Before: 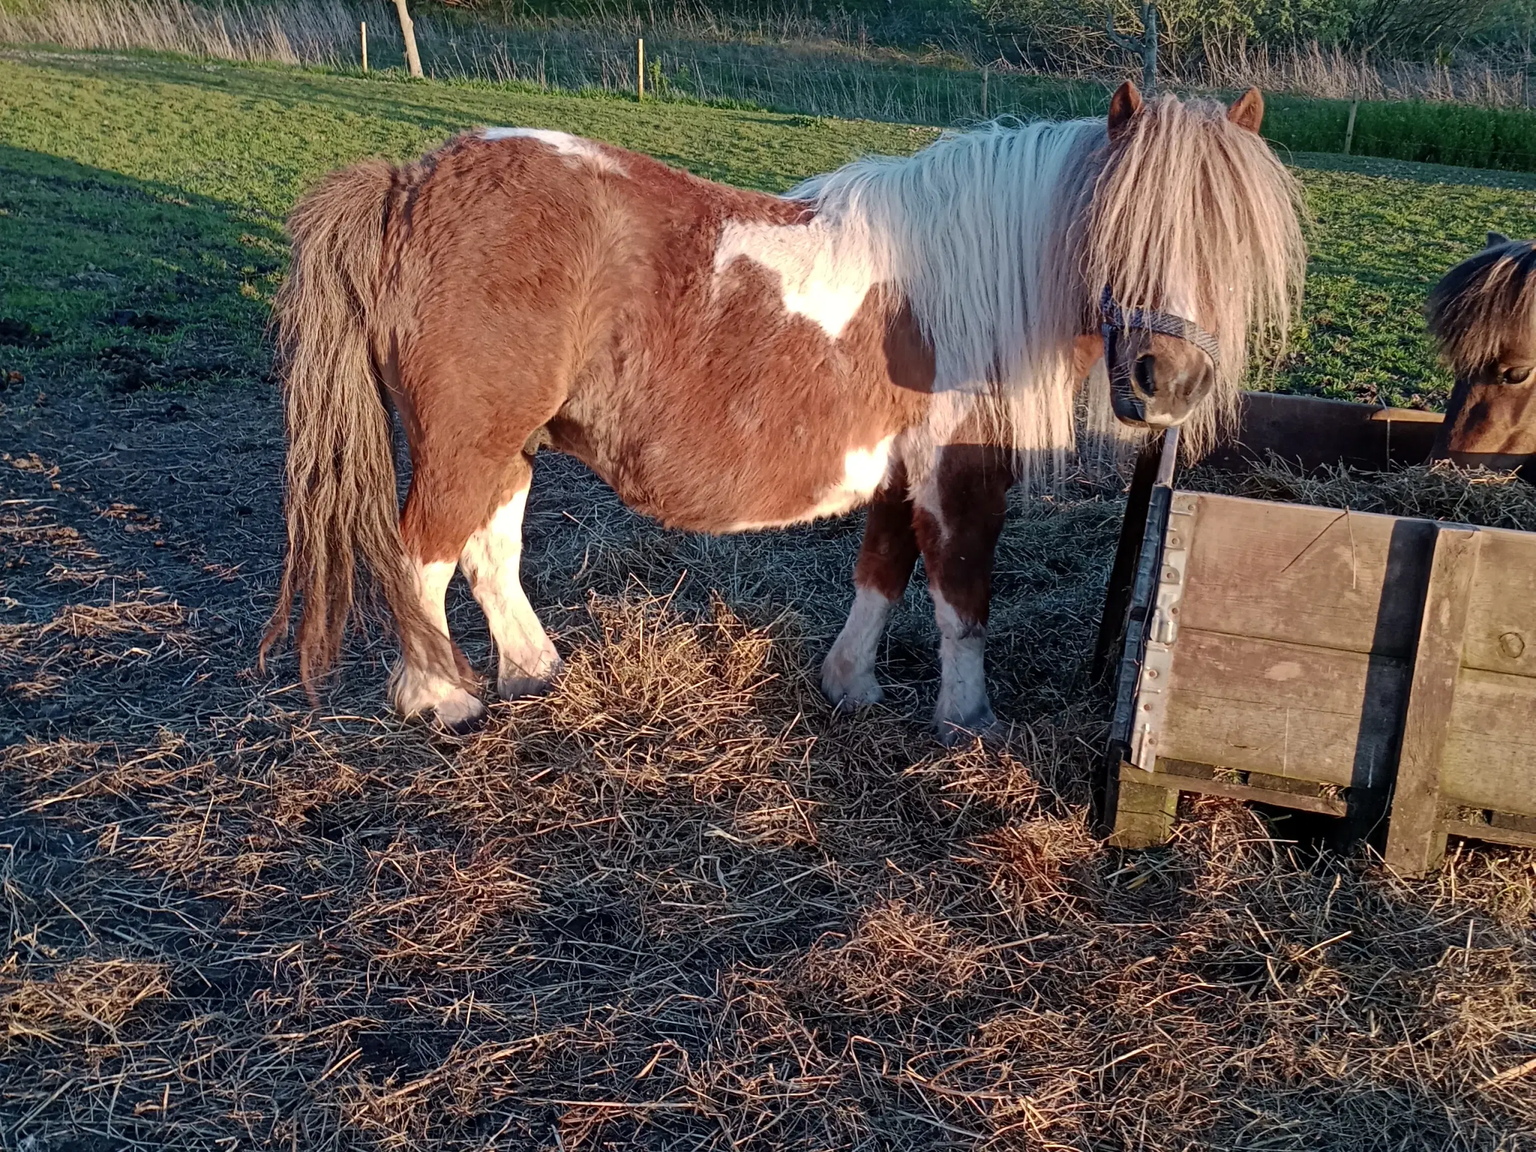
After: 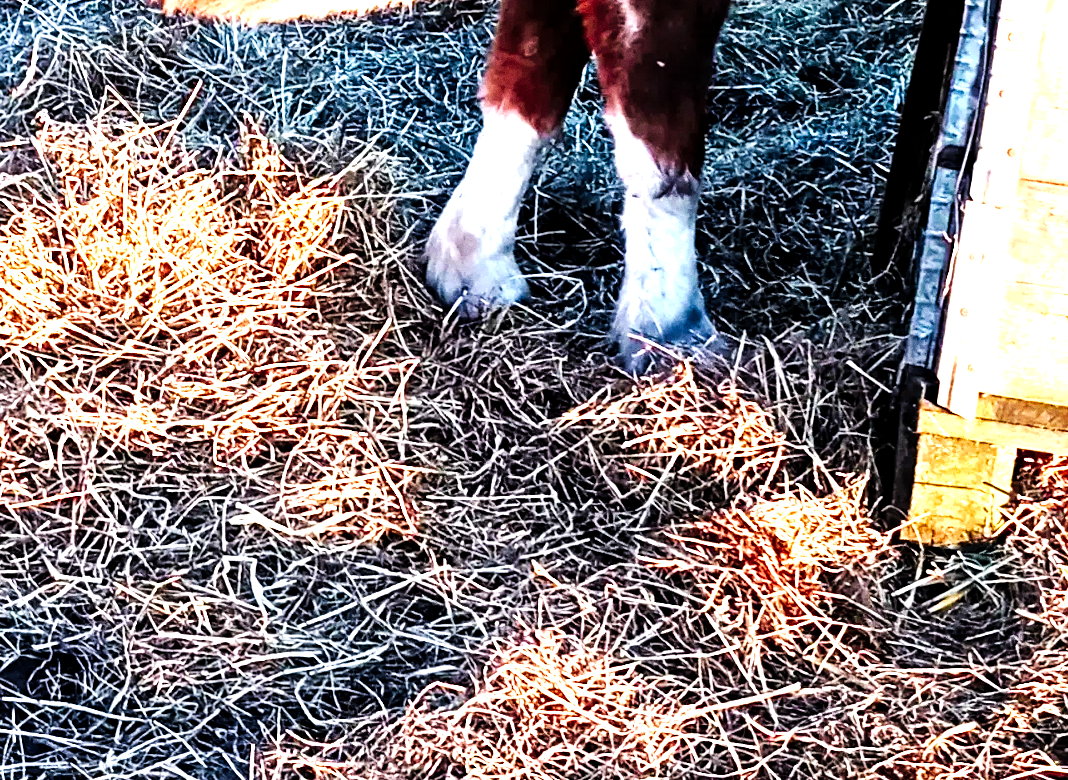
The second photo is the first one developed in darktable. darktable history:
rotate and perspective: rotation 0.174°, lens shift (vertical) 0.013, lens shift (horizontal) 0.019, shear 0.001, automatic cropping original format, crop left 0.007, crop right 0.991, crop top 0.016, crop bottom 0.997
exposure: black level correction 0.001, exposure 1.05 EV, compensate exposure bias true, compensate highlight preservation false
levels: levels [0.012, 0.367, 0.697]
crop: left 37.221%, top 45.169%, right 20.63%, bottom 13.777%
local contrast: mode bilateral grid, contrast 20, coarseness 50, detail 120%, midtone range 0.2
grain: coarseness 0.09 ISO
tone curve: curves: ch0 [(0, 0) (0.003, 0.013) (0.011, 0.016) (0.025, 0.021) (0.044, 0.029) (0.069, 0.039) (0.1, 0.056) (0.136, 0.085) (0.177, 0.14) (0.224, 0.201) (0.277, 0.28) (0.335, 0.372) (0.399, 0.475) (0.468, 0.567) (0.543, 0.643) (0.623, 0.722) (0.709, 0.801) (0.801, 0.859) (0.898, 0.927) (1, 1)], preserve colors none
